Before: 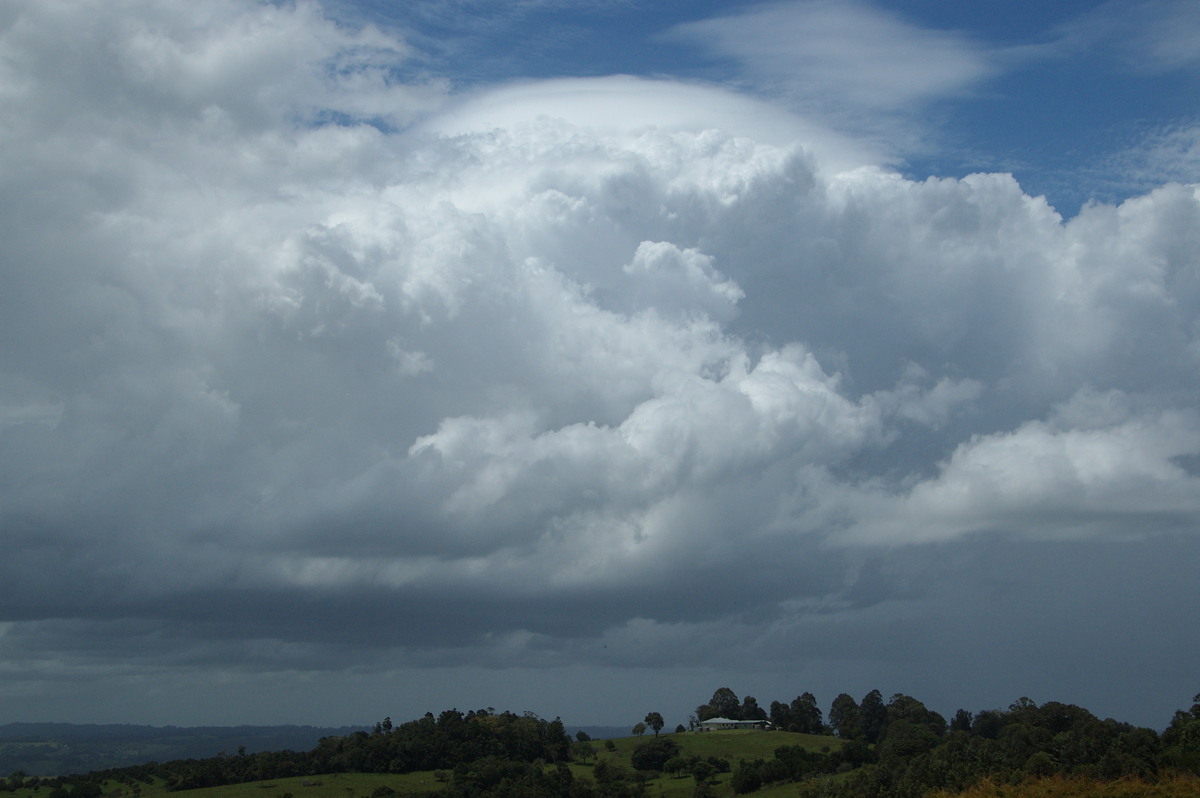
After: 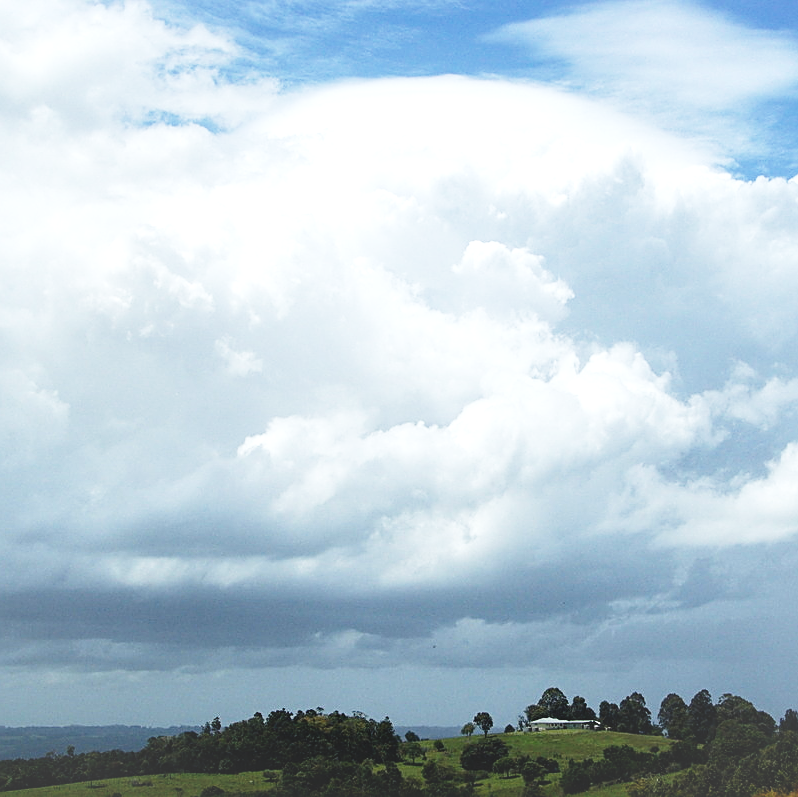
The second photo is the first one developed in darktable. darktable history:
base curve: curves: ch0 [(0, 0) (0.012, 0.01) (0.073, 0.168) (0.31, 0.711) (0.645, 0.957) (1, 1)], preserve colors none
local contrast: highlights 103%, shadows 101%, detail 119%, midtone range 0.2
crop and rotate: left 14.304%, right 19.17%
exposure: exposure 0.378 EV, compensate highlight preservation false
levels: mode automatic, levels [0.062, 0.494, 0.925]
sharpen: on, module defaults
vignetting: brightness 0.038, saturation -0.002, center (0.04, -0.097)
